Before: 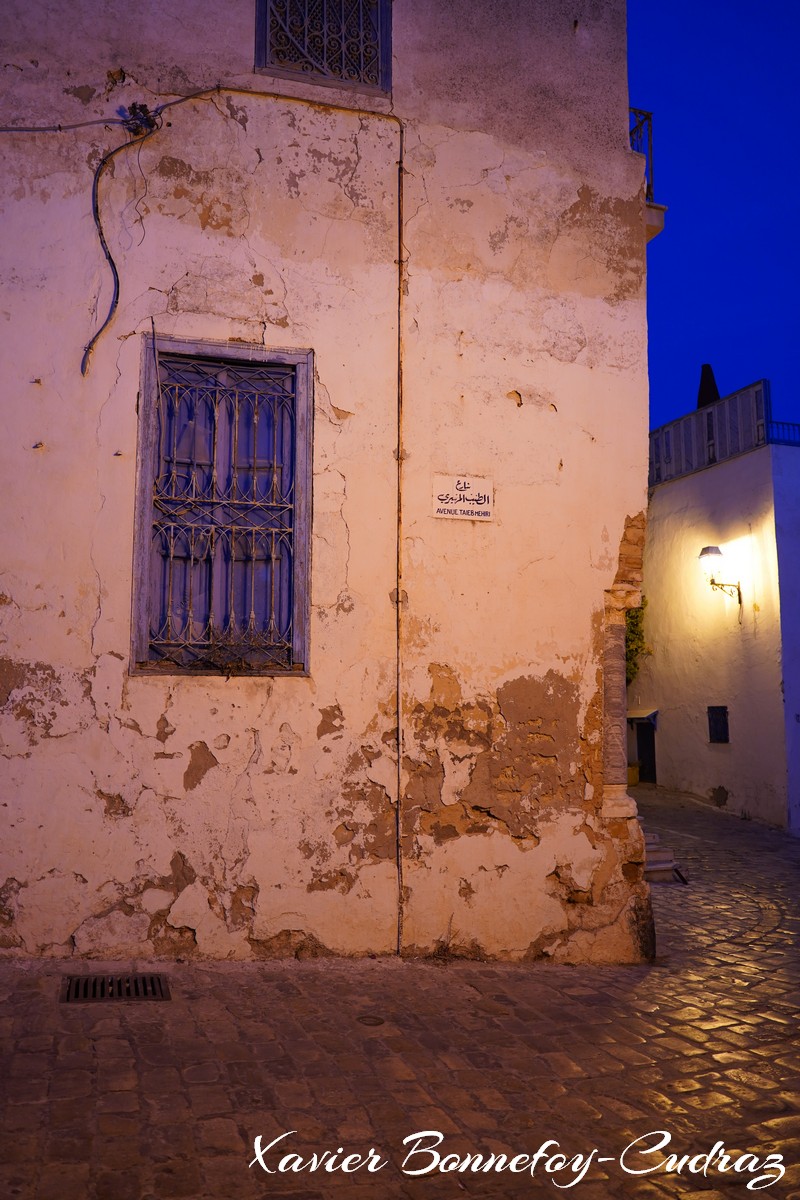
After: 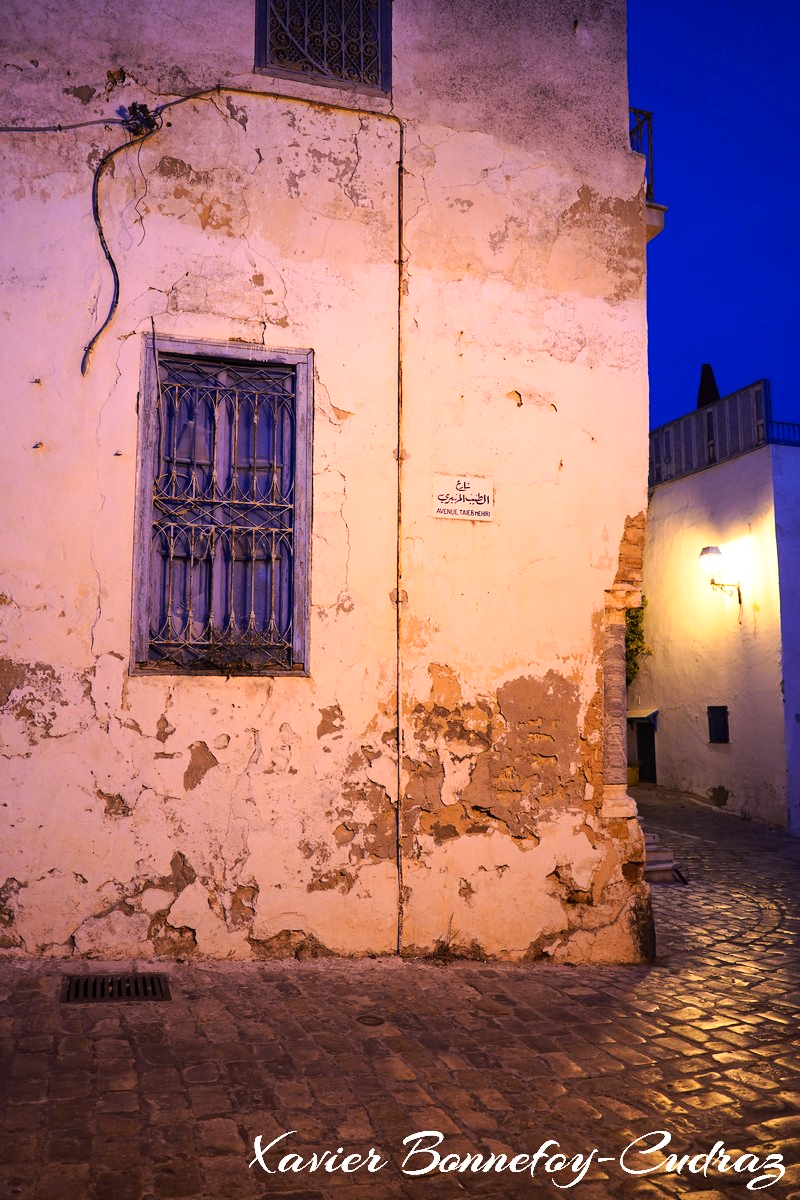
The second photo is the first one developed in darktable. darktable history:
base curve: curves: ch0 [(0, 0) (0.028, 0.03) (0.121, 0.232) (0.46, 0.748) (0.859, 0.968) (1, 1)]
tone equalizer: on, module defaults
